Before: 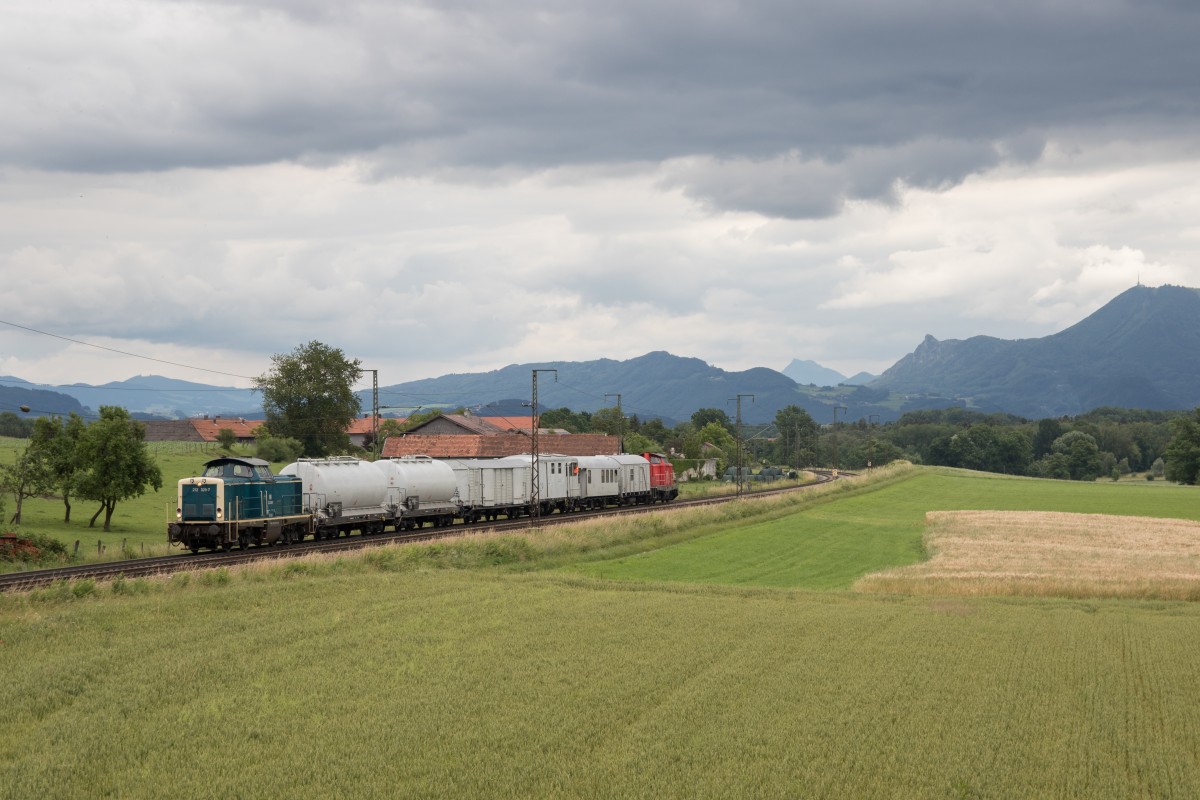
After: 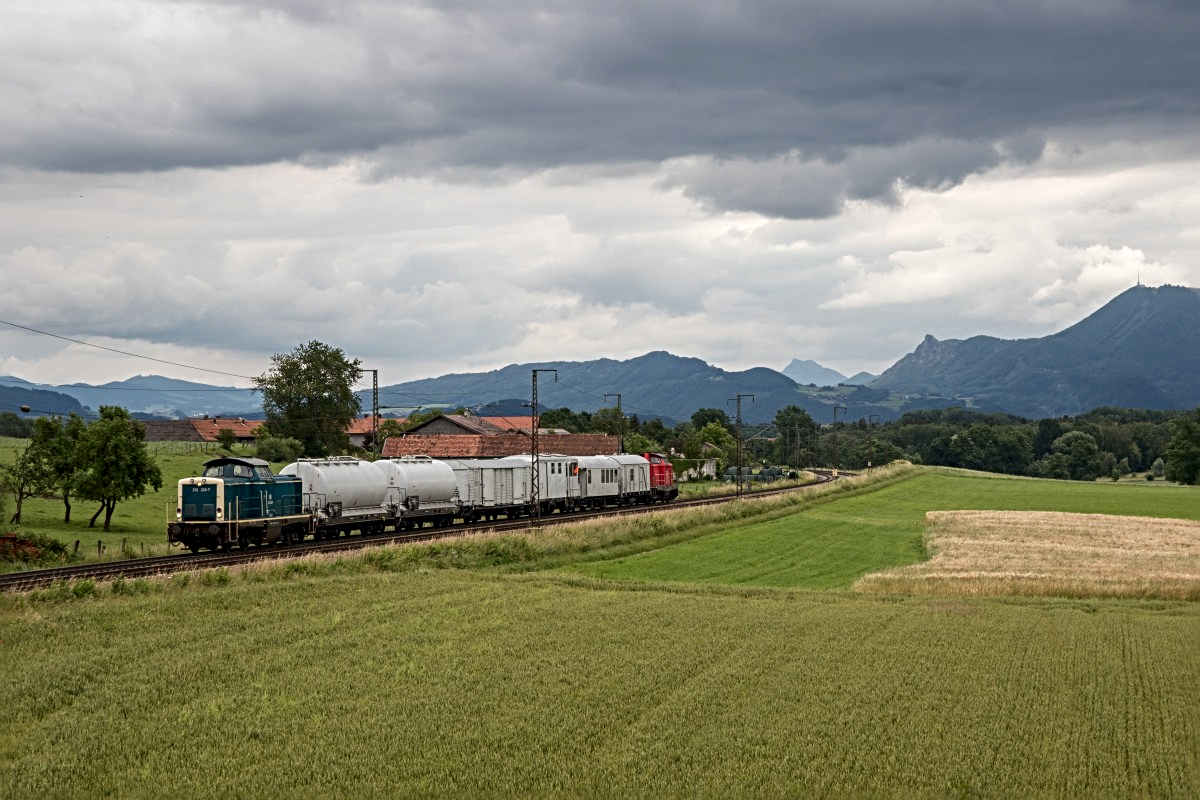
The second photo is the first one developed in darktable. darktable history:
local contrast: on, module defaults
sharpen: radius 4
contrast brightness saturation: contrast 0.07, brightness -0.13, saturation 0.06
